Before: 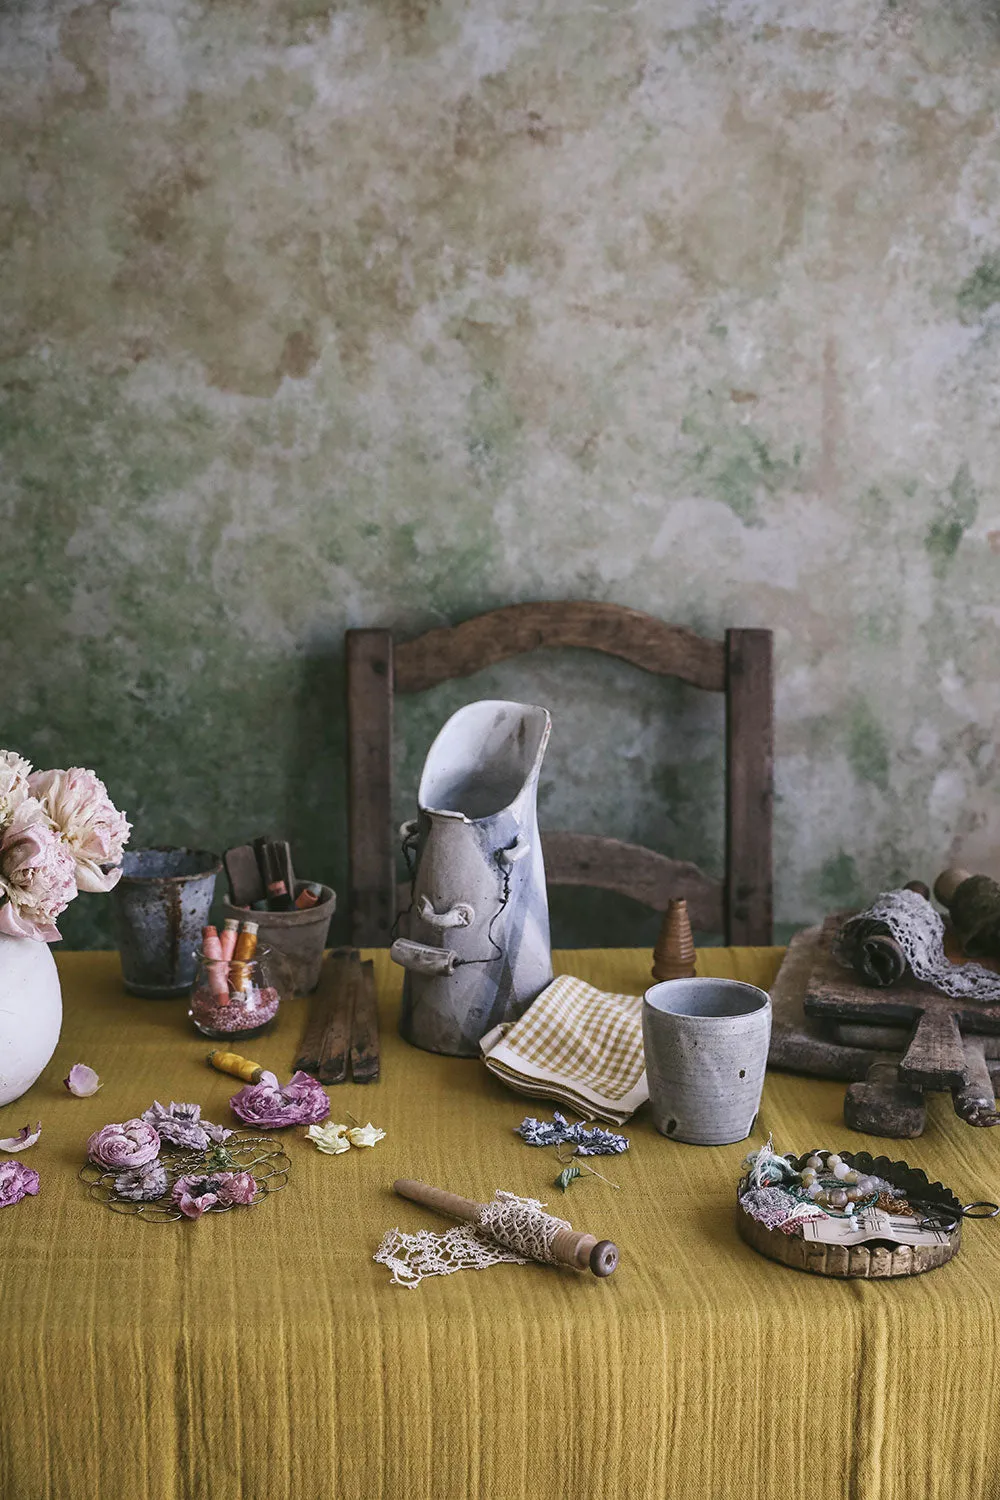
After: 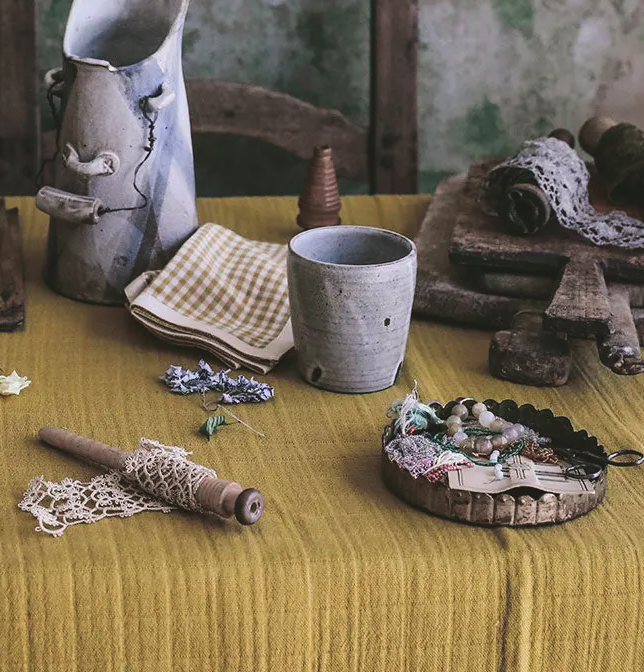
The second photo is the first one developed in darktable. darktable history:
crop and rotate: left 35.509%, top 50.238%, bottom 4.934%
exposure: black level correction -0.023, exposure -0.039 EV, compensate highlight preservation false
tone curve: curves: ch0 [(0, 0) (0.068, 0.012) (0.183, 0.089) (0.341, 0.283) (0.547, 0.532) (0.828, 0.815) (1, 0.983)]; ch1 [(0, 0) (0.23, 0.166) (0.34, 0.308) (0.371, 0.337) (0.429, 0.411) (0.477, 0.462) (0.499, 0.5) (0.529, 0.537) (0.559, 0.582) (0.743, 0.798) (1, 1)]; ch2 [(0, 0) (0.431, 0.414) (0.498, 0.503) (0.524, 0.528) (0.568, 0.546) (0.6, 0.597) (0.634, 0.645) (0.728, 0.742) (1, 1)], color space Lab, independent channels, preserve colors none
